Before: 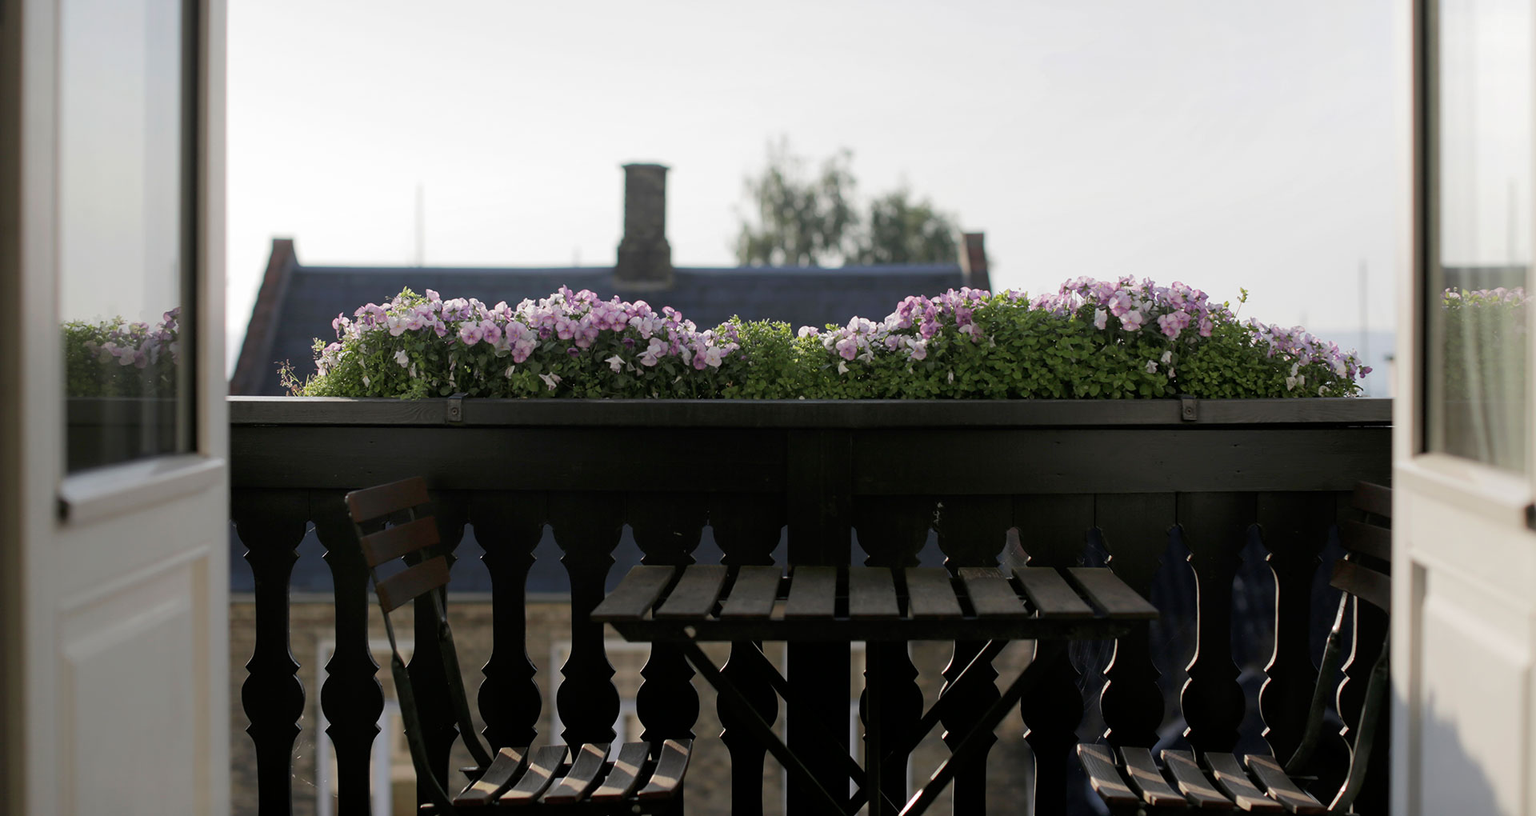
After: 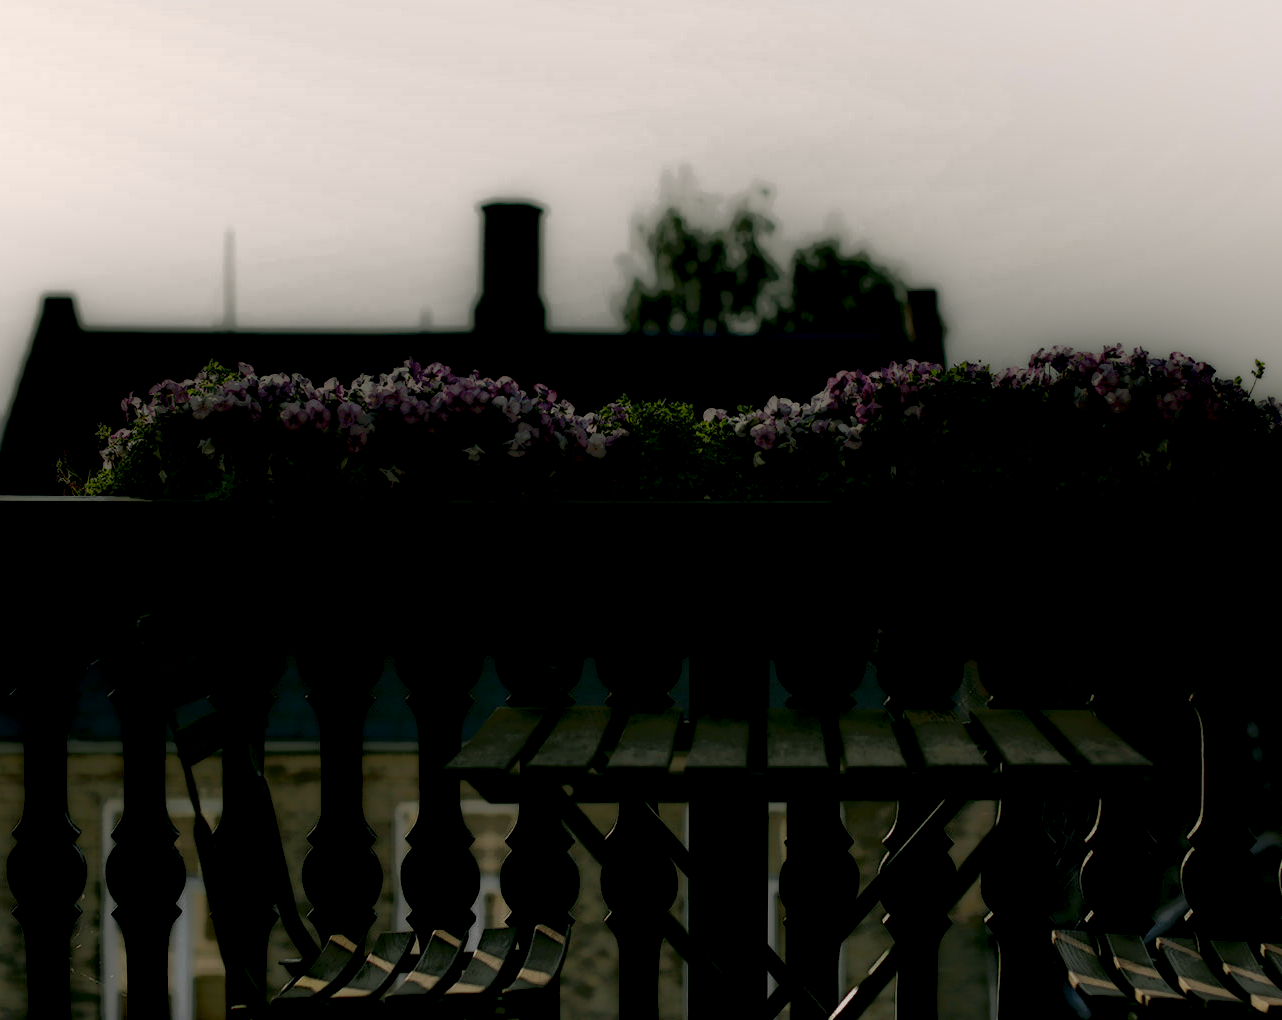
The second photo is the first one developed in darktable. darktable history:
crop: left 15.385%, right 17.834%
local contrast: highlights 1%, shadows 236%, detail 164%, midtone range 0.003
color correction: highlights a* 4.39, highlights b* 4.94, shadows a* -7.39, shadows b* 4.99
